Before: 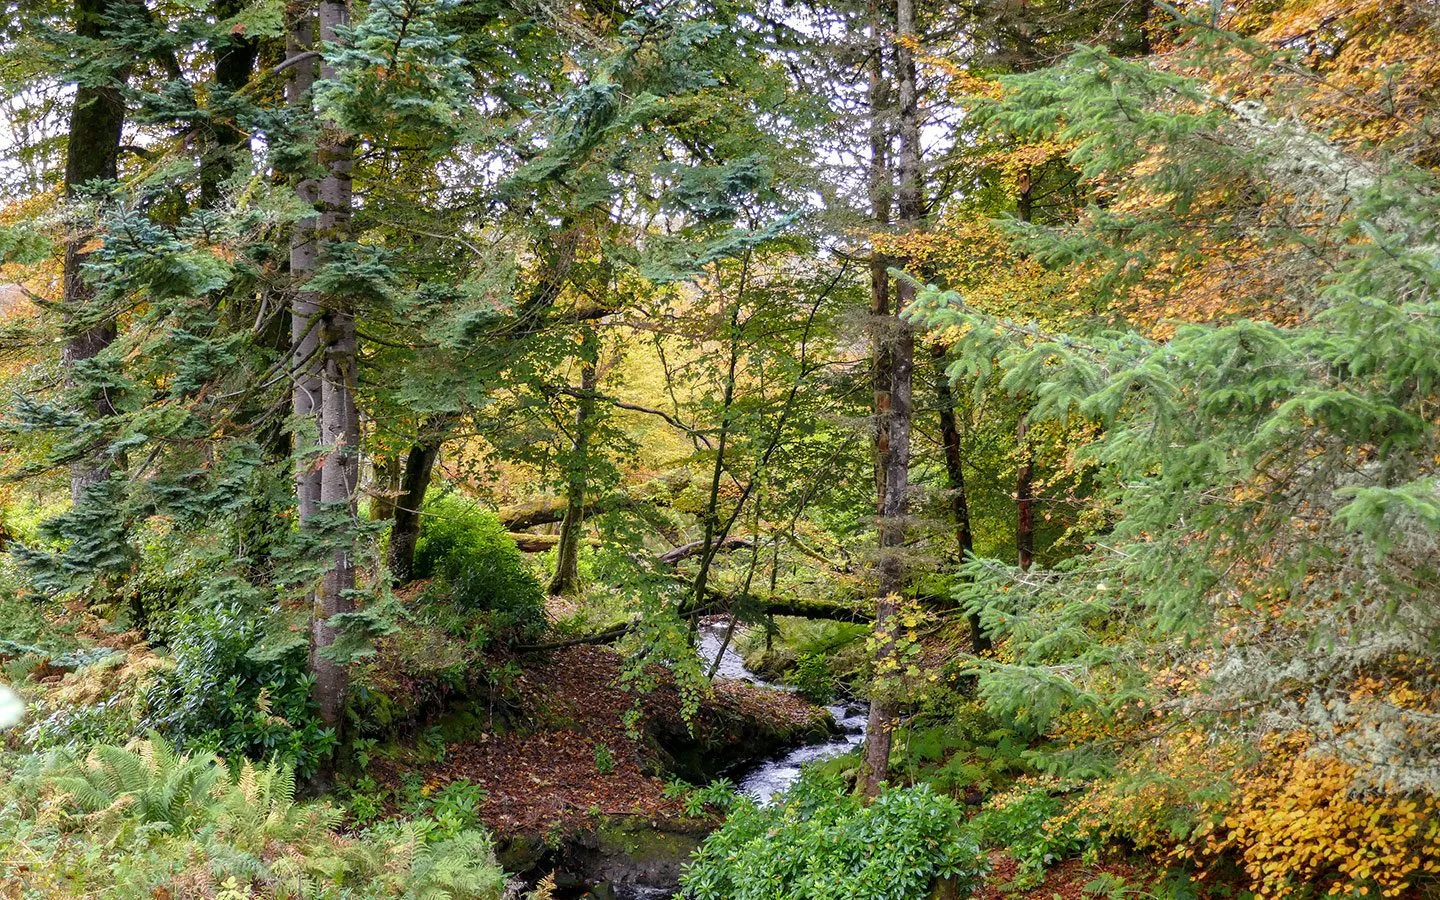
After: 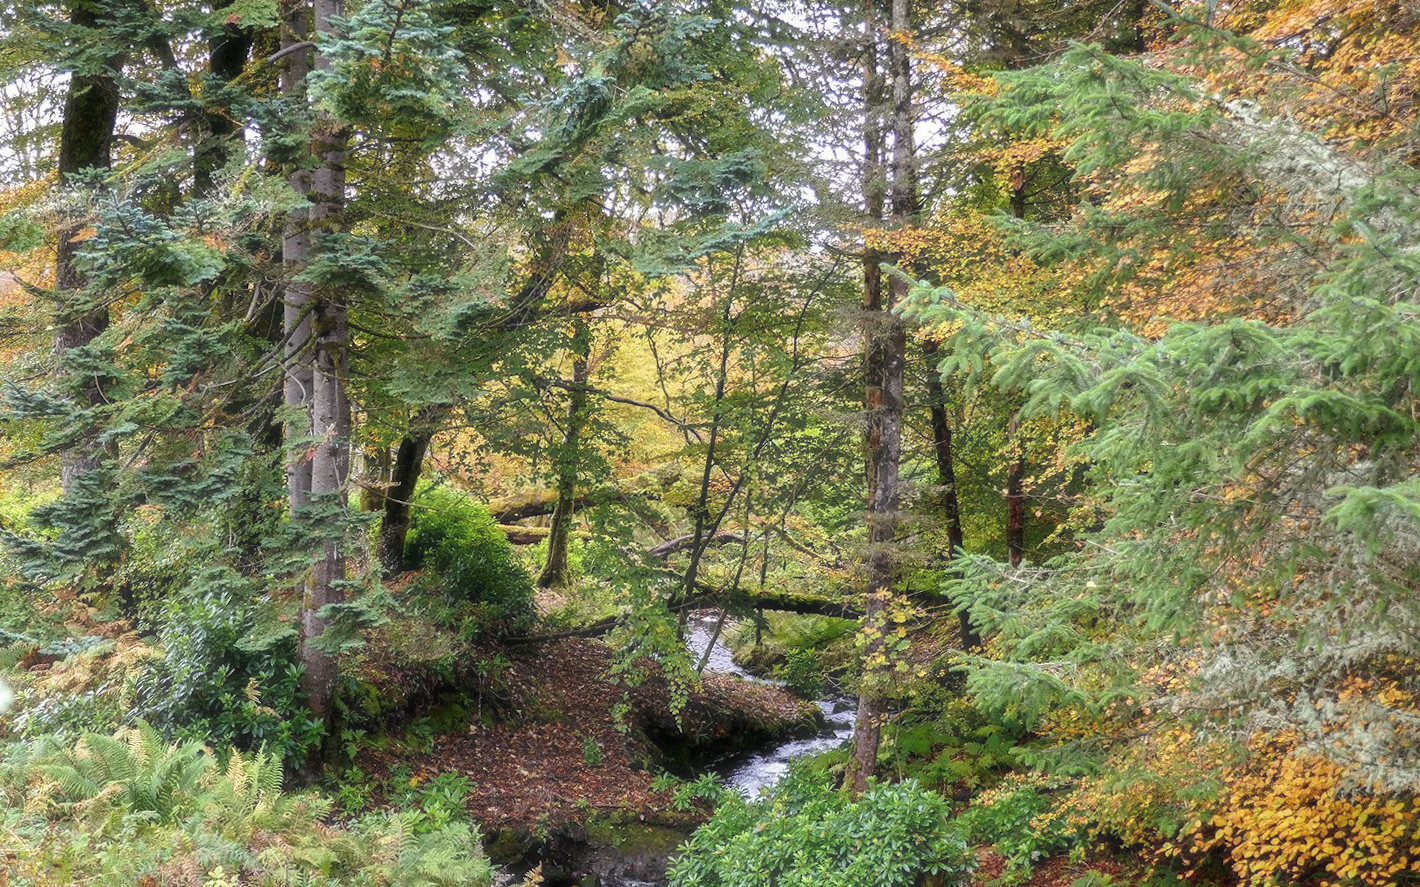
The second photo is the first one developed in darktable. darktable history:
crop and rotate: angle -0.5°
haze removal: strength -0.1, adaptive false
